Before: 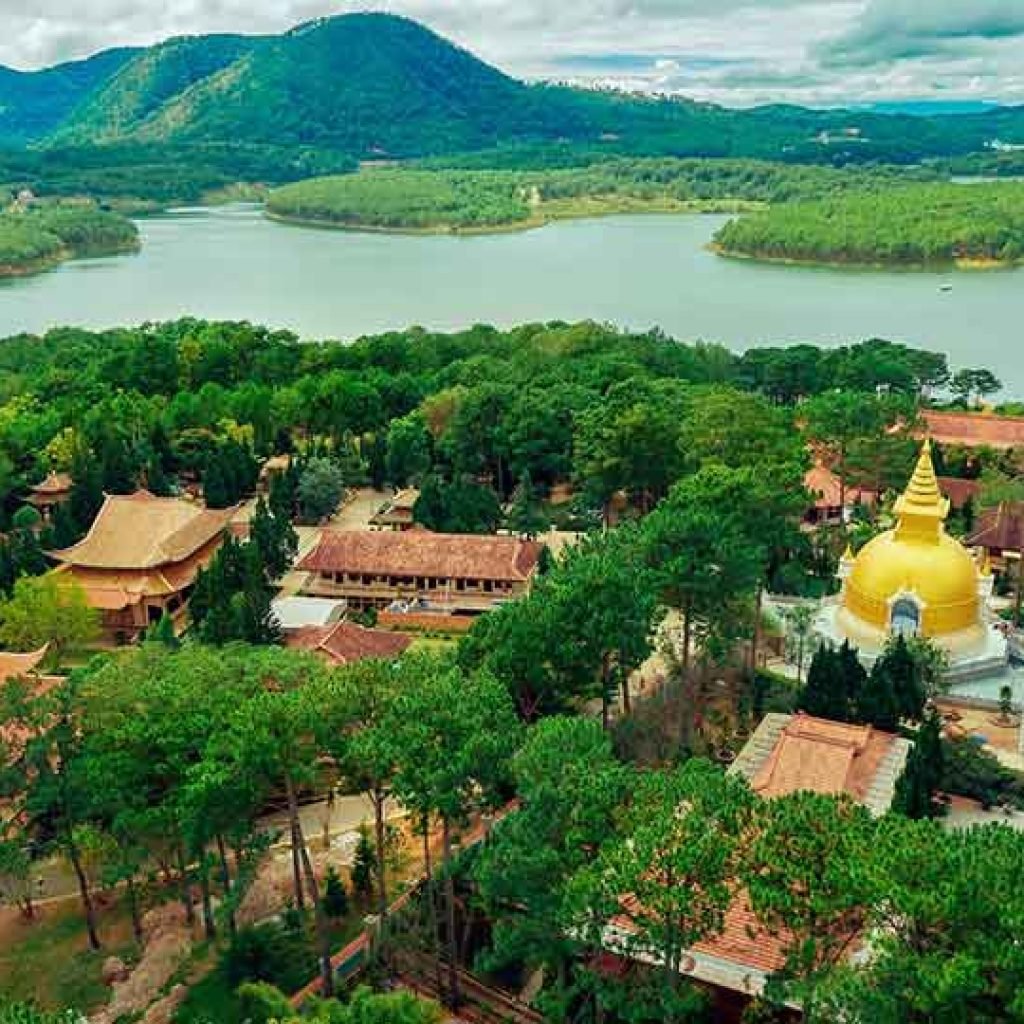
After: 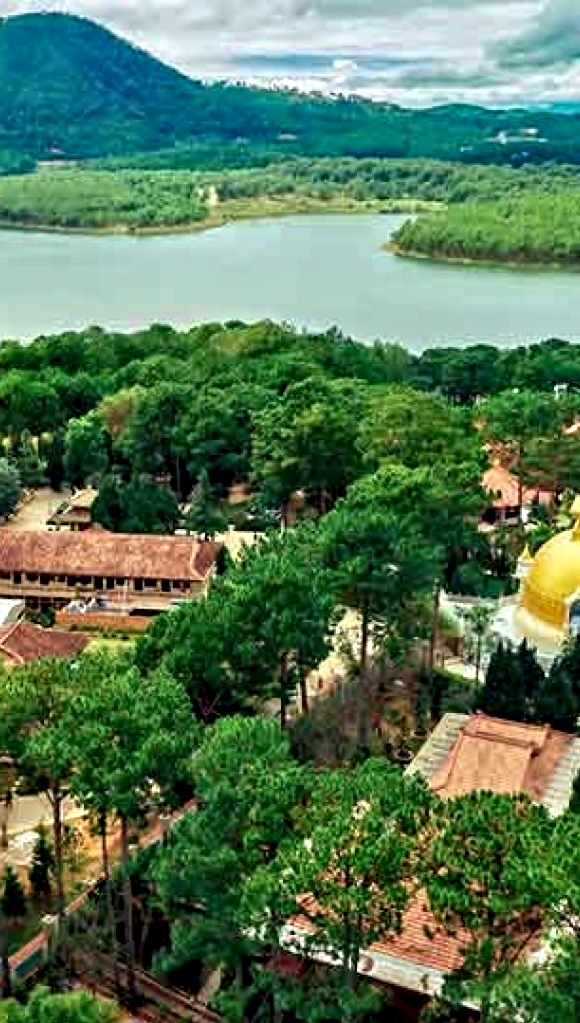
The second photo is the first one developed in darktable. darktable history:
crop: left 31.458%, top 0%, right 11.876%
contrast equalizer: y [[0.511, 0.558, 0.631, 0.632, 0.559, 0.512], [0.5 ×6], [0.5 ×6], [0 ×6], [0 ×6]]
white balance: red 1.009, blue 1.027
